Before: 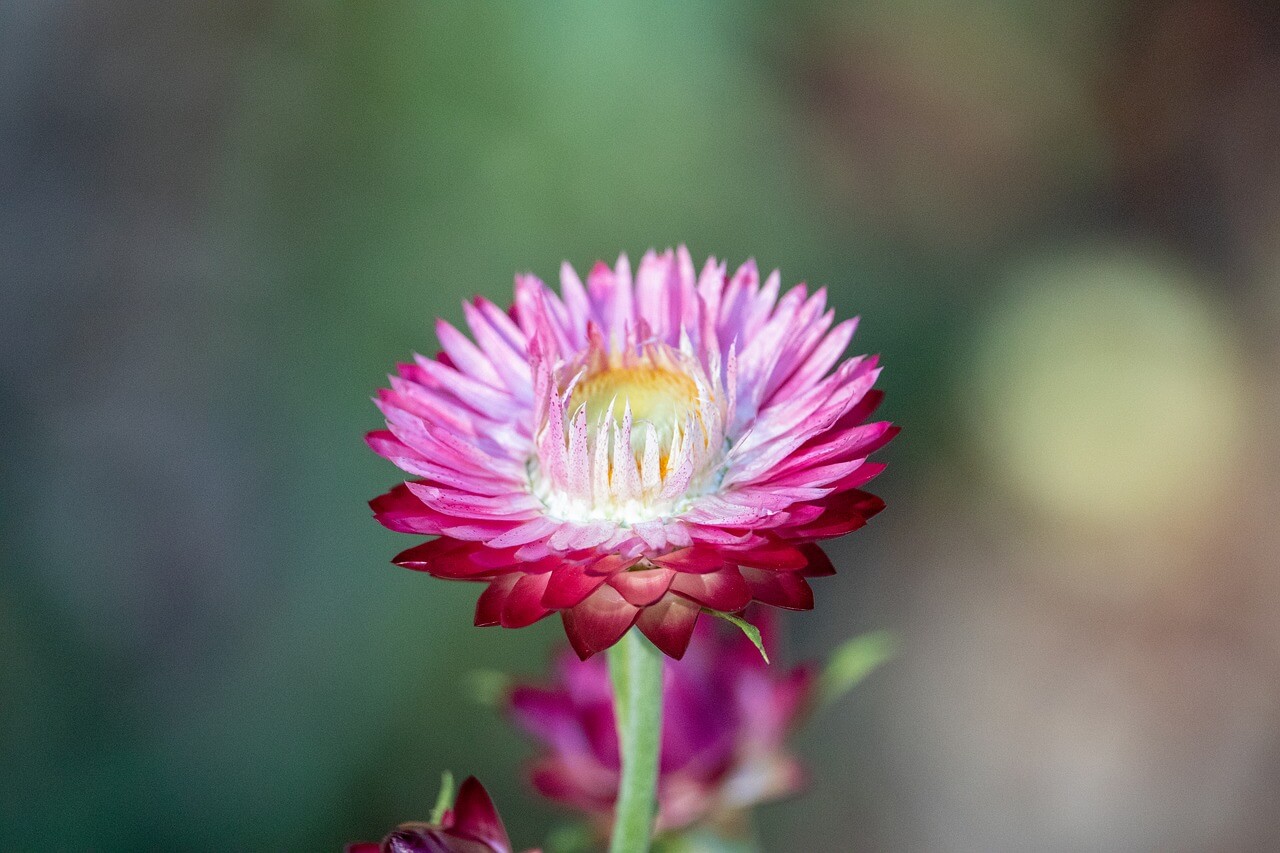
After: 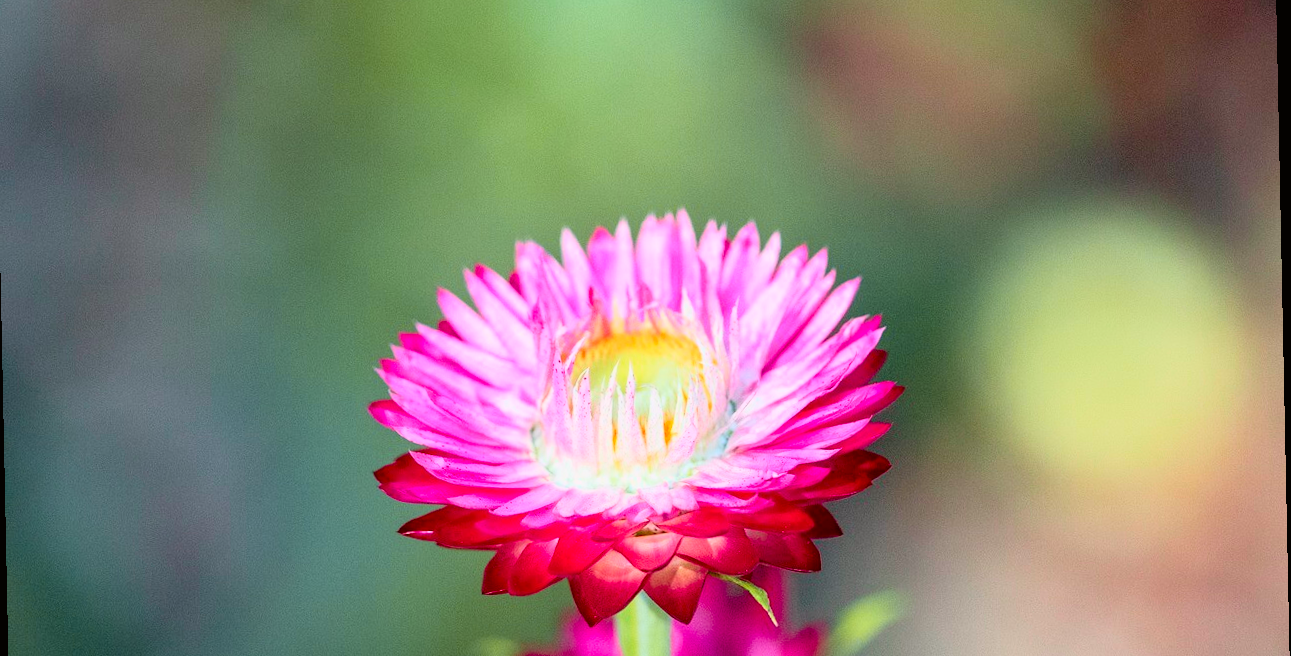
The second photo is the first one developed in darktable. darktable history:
rotate and perspective: rotation -1.17°, automatic cropping off
contrast brightness saturation: saturation 0.13
crop: left 0.387%, top 5.469%, bottom 19.809%
tone curve: curves: ch0 [(0, 0.005) (0.103, 0.097) (0.18, 0.22) (0.378, 0.482) (0.504, 0.631) (0.663, 0.801) (0.834, 0.914) (1, 0.971)]; ch1 [(0, 0) (0.172, 0.123) (0.324, 0.253) (0.396, 0.388) (0.478, 0.461) (0.499, 0.498) (0.545, 0.587) (0.604, 0.692) (0.704, 0.818) (1, 1)]; ch2 [(0, 0) (0.411, 0.424) (0.496, 0.5) (0.521, 0.537) (0.555, 0.585) (0.628, 0.703) (1, 1)], color space Lab, independent channels, preserve colors none
